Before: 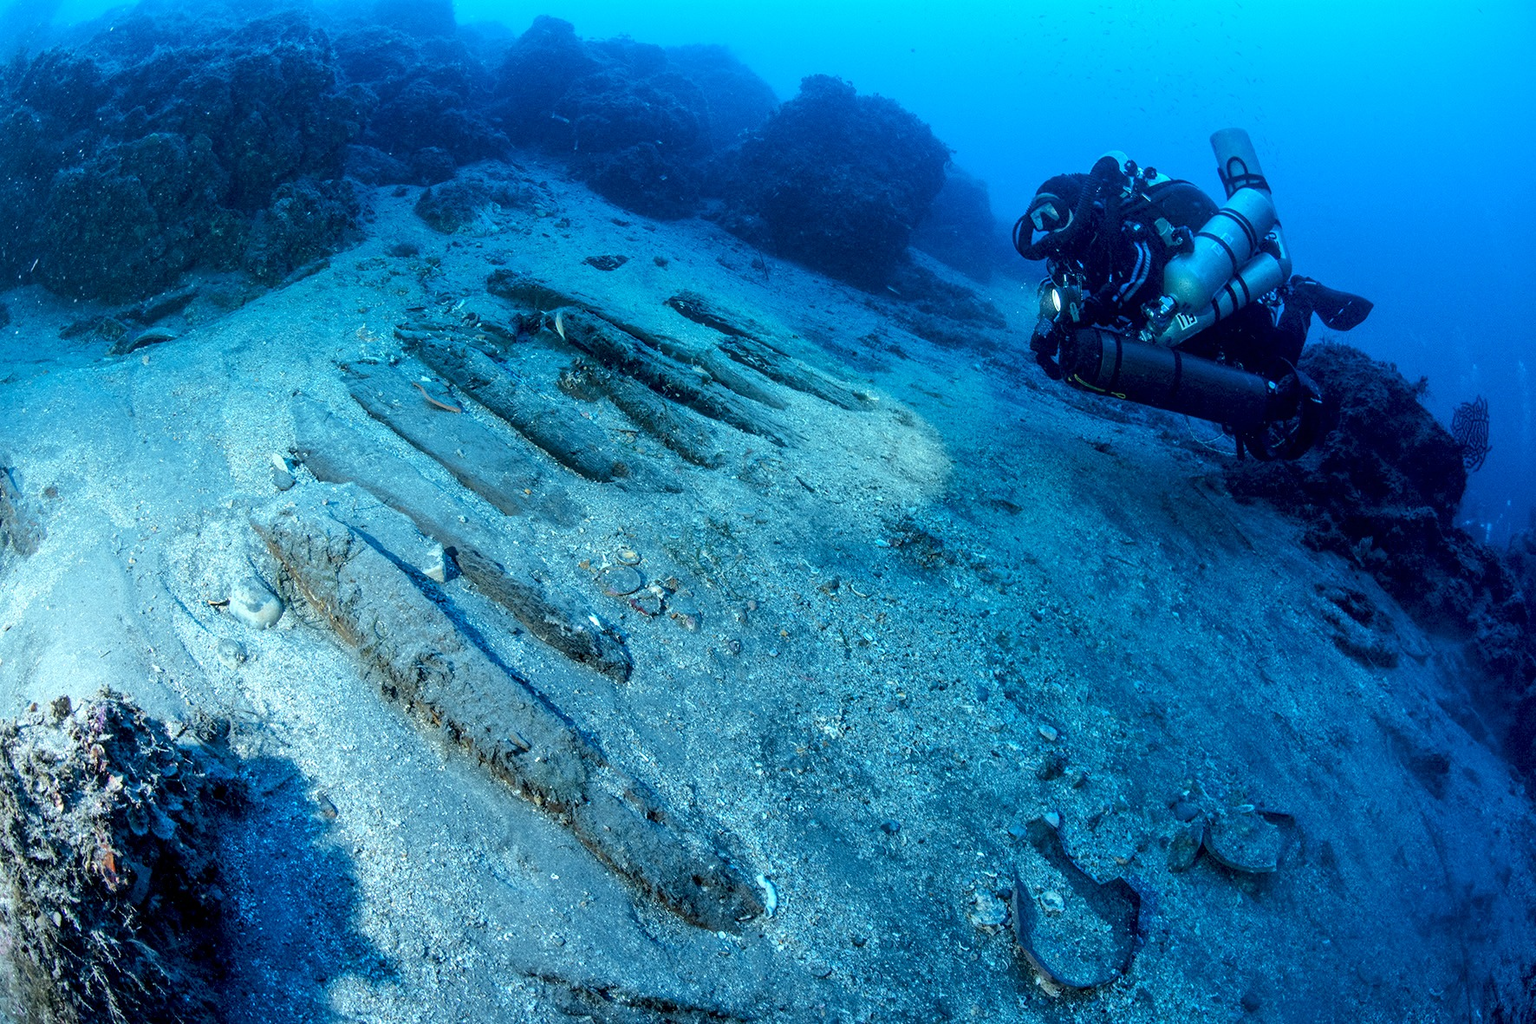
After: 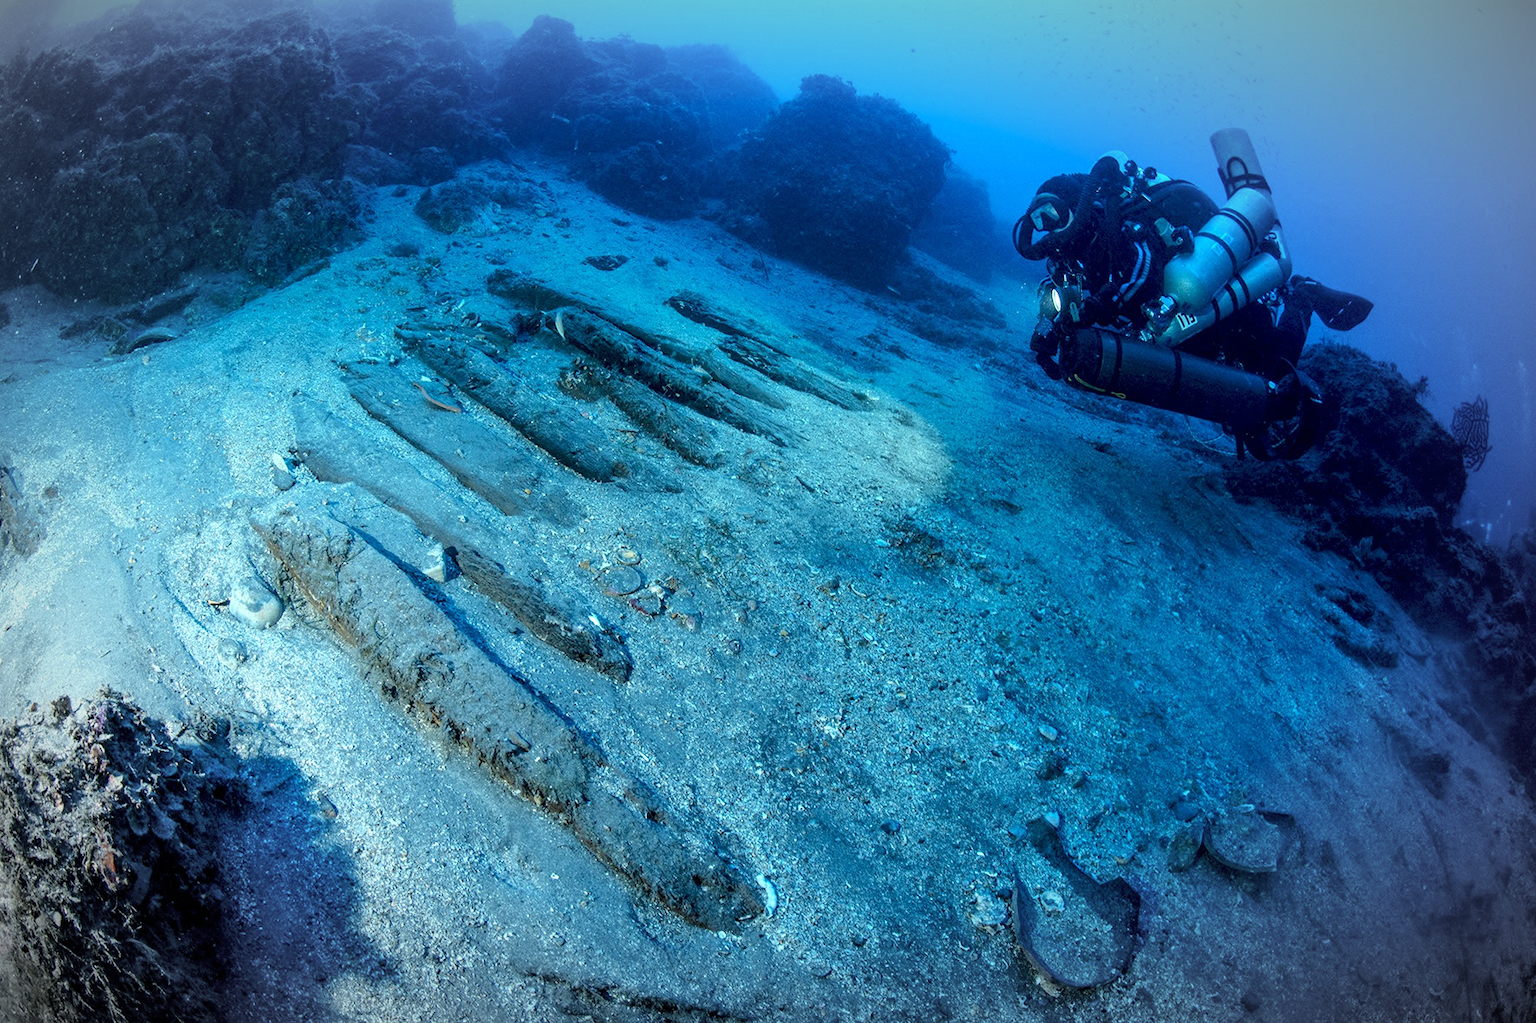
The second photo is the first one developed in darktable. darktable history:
vignetting: fall-off radius 60.05%, brightness -0.622, saturation -0.67, automatic ratio true
